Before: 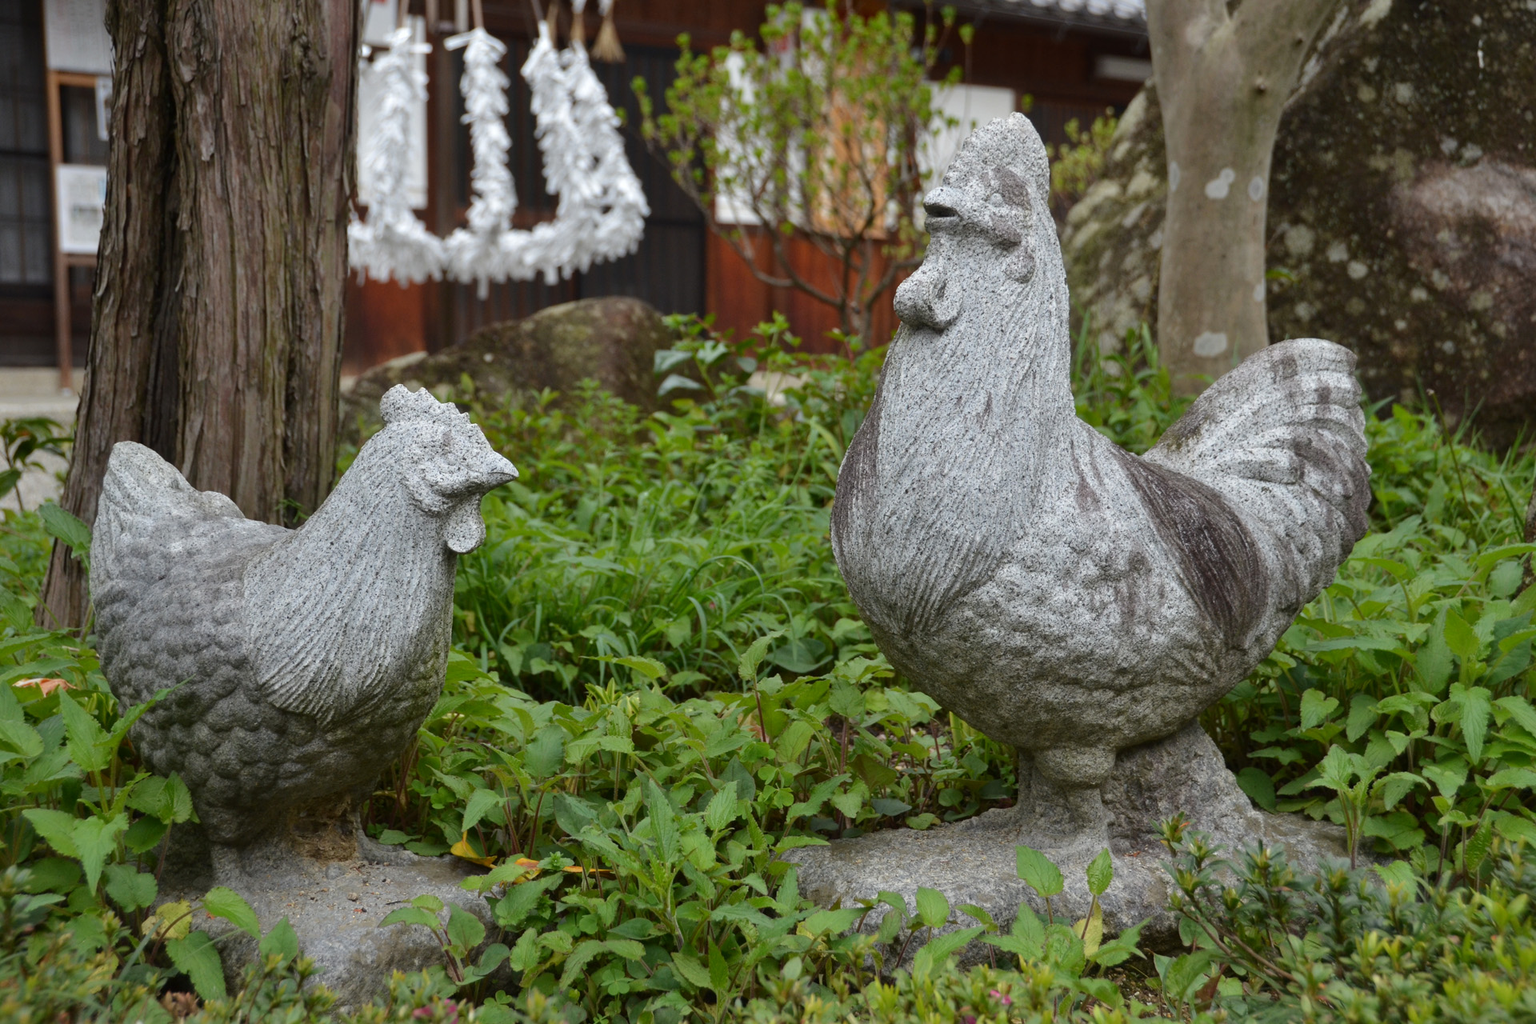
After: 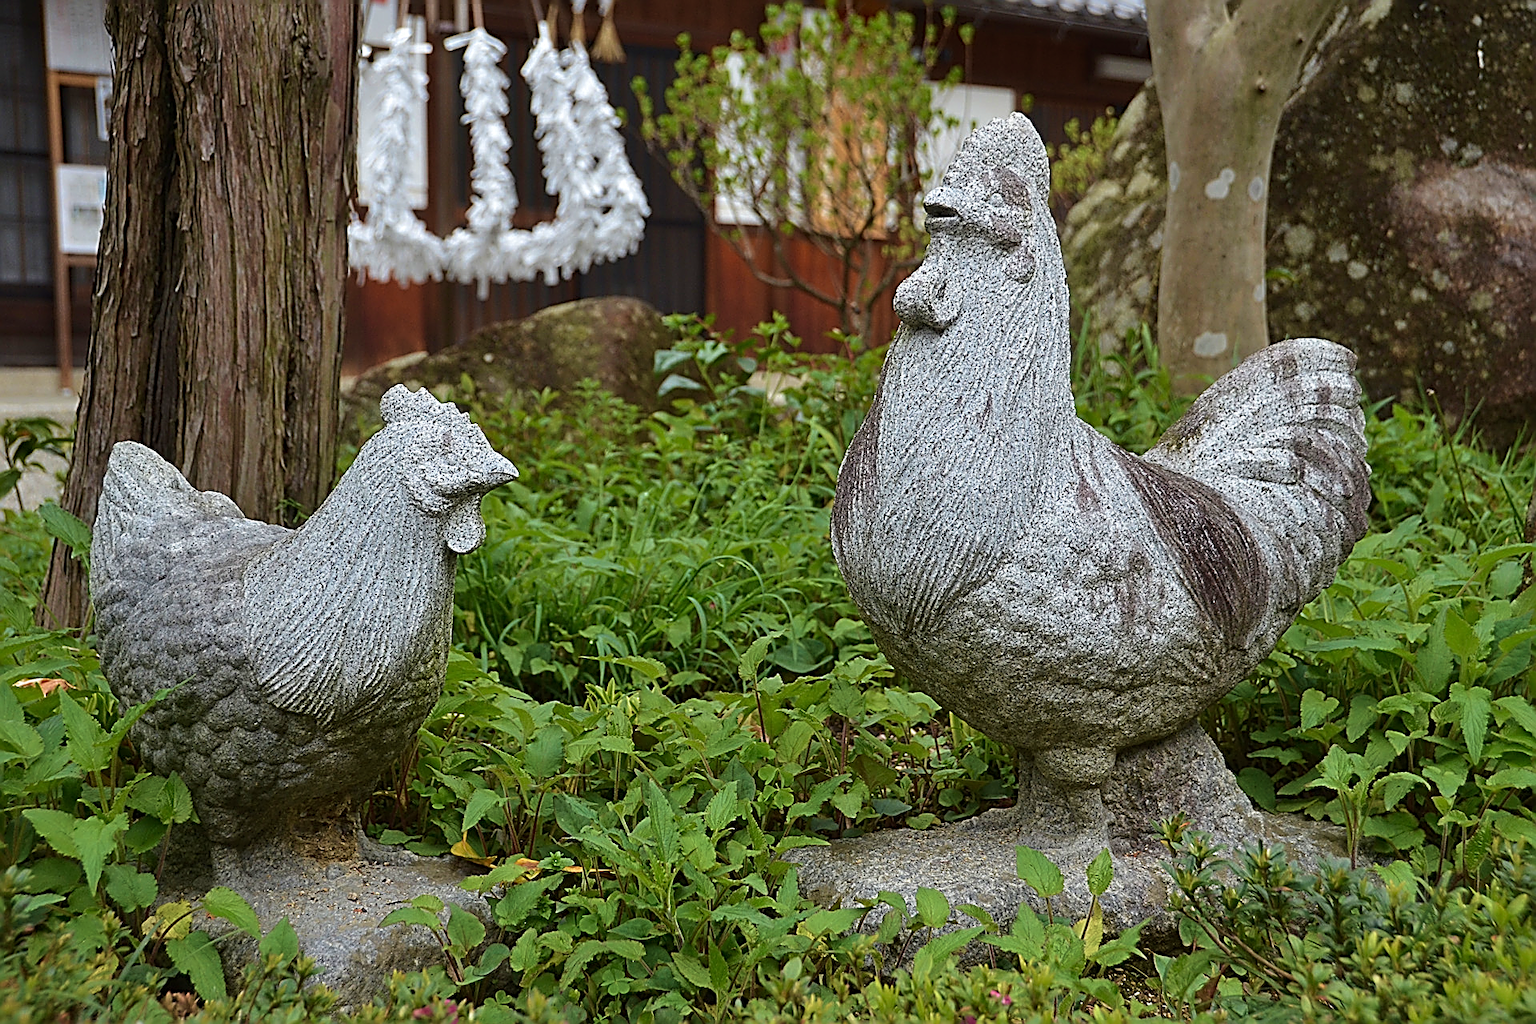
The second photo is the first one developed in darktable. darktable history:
sharpen: amount 2
velvia: strength 45%
